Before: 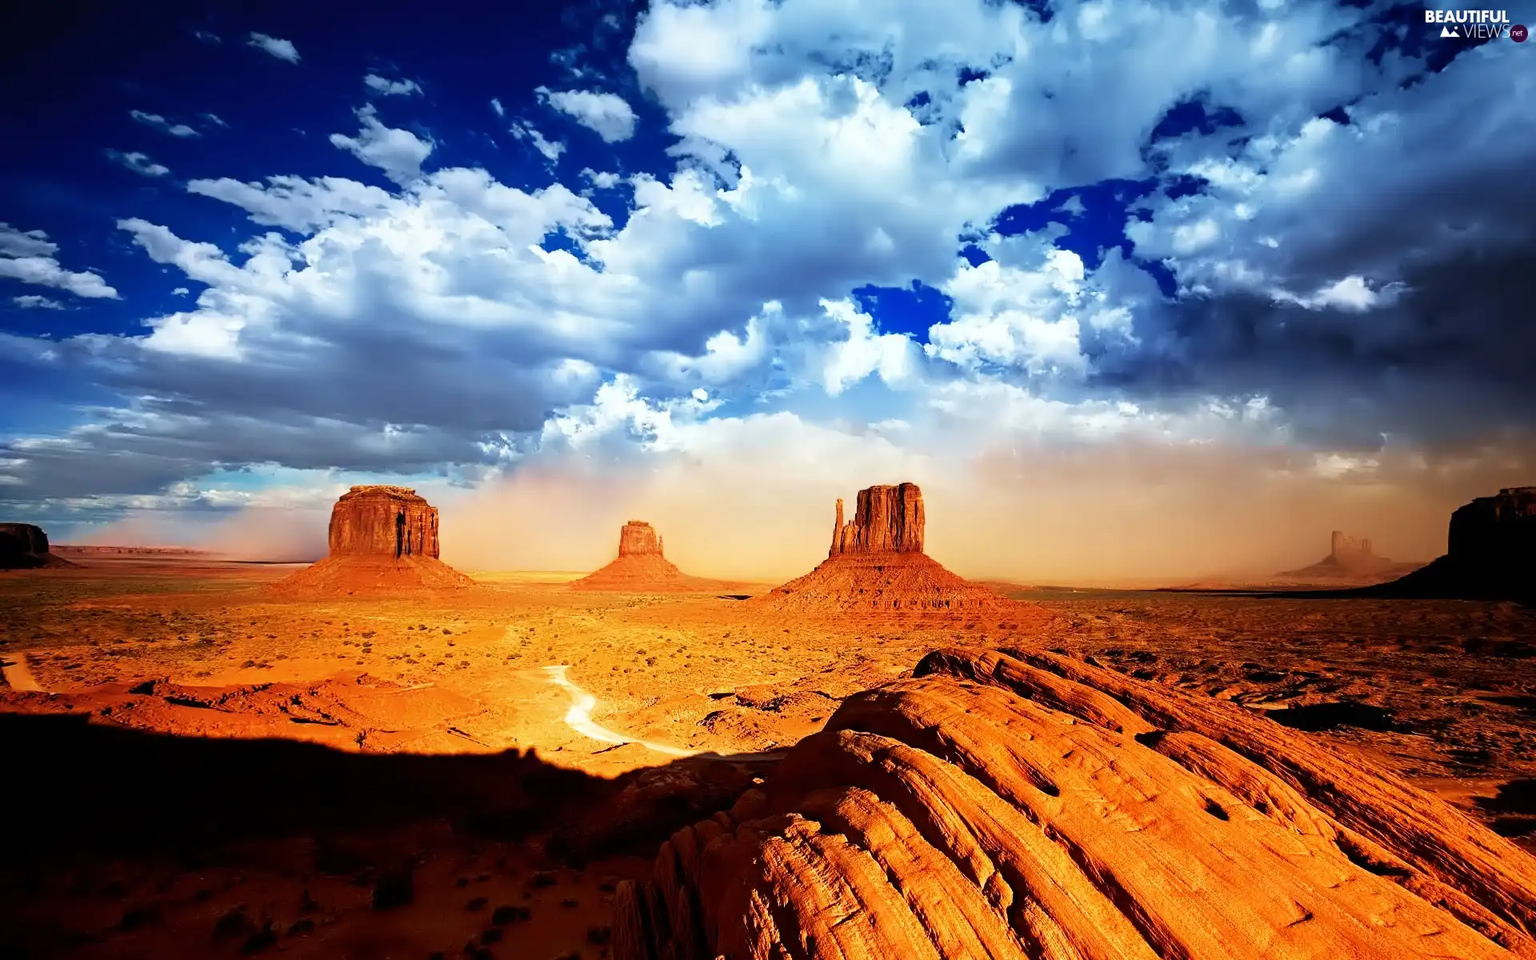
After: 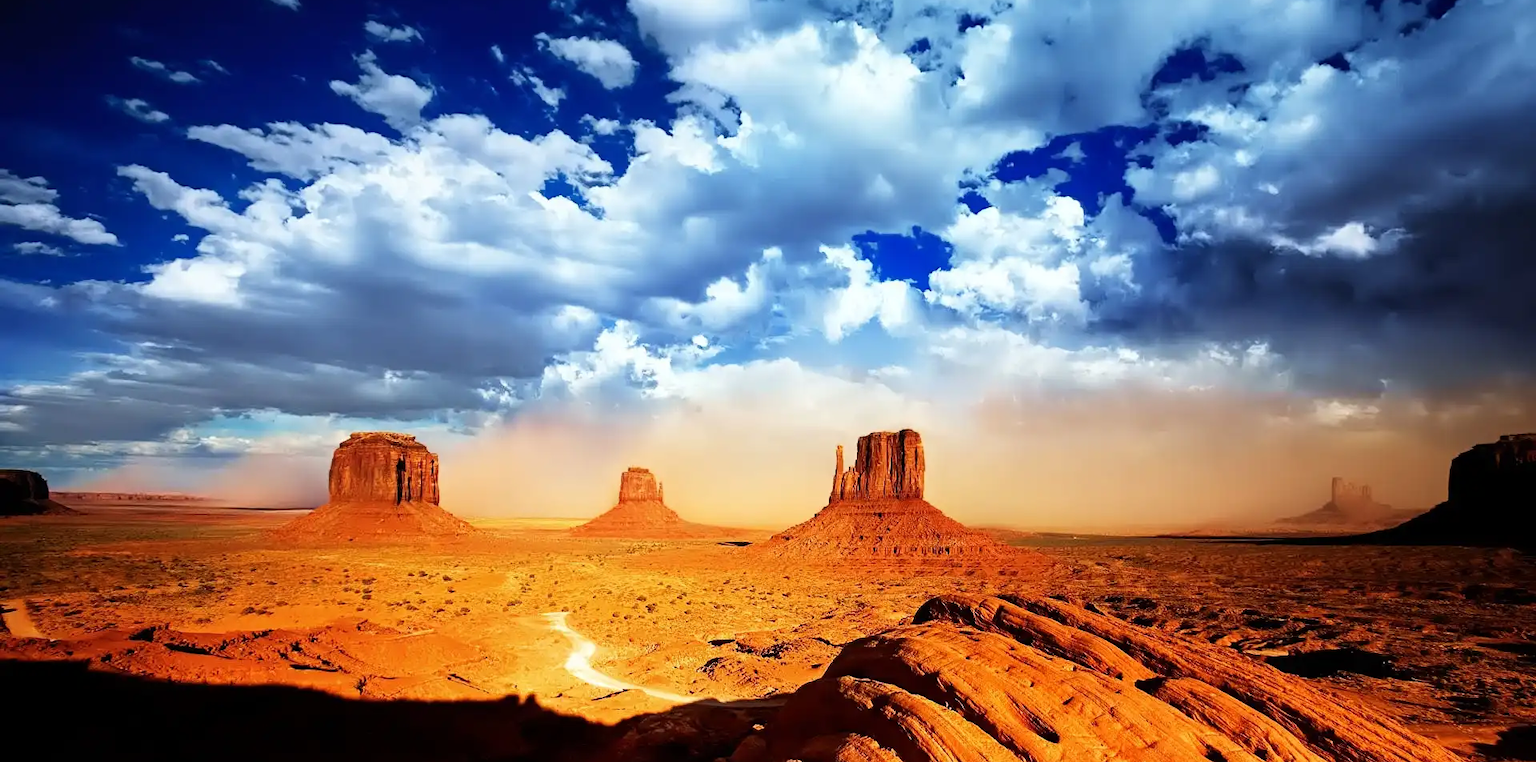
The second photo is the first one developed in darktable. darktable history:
crop and rotate: top 5.665%, bottom 14.85%
